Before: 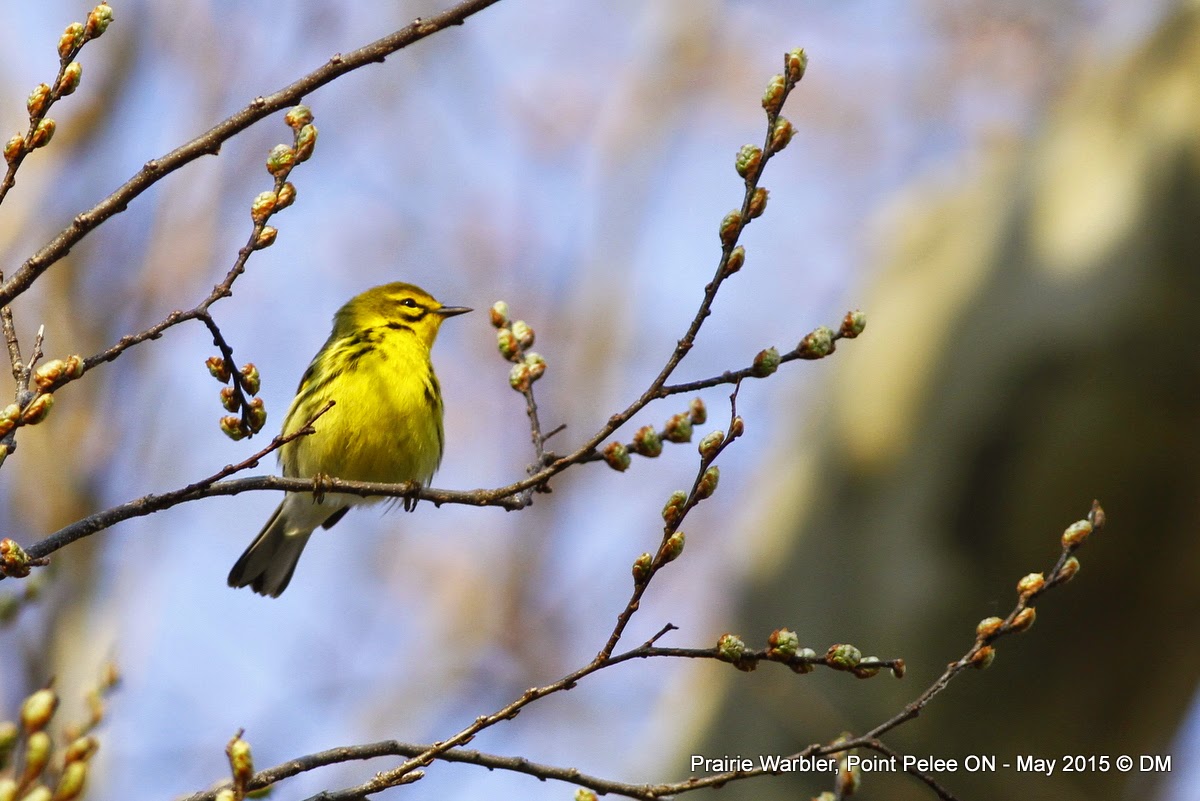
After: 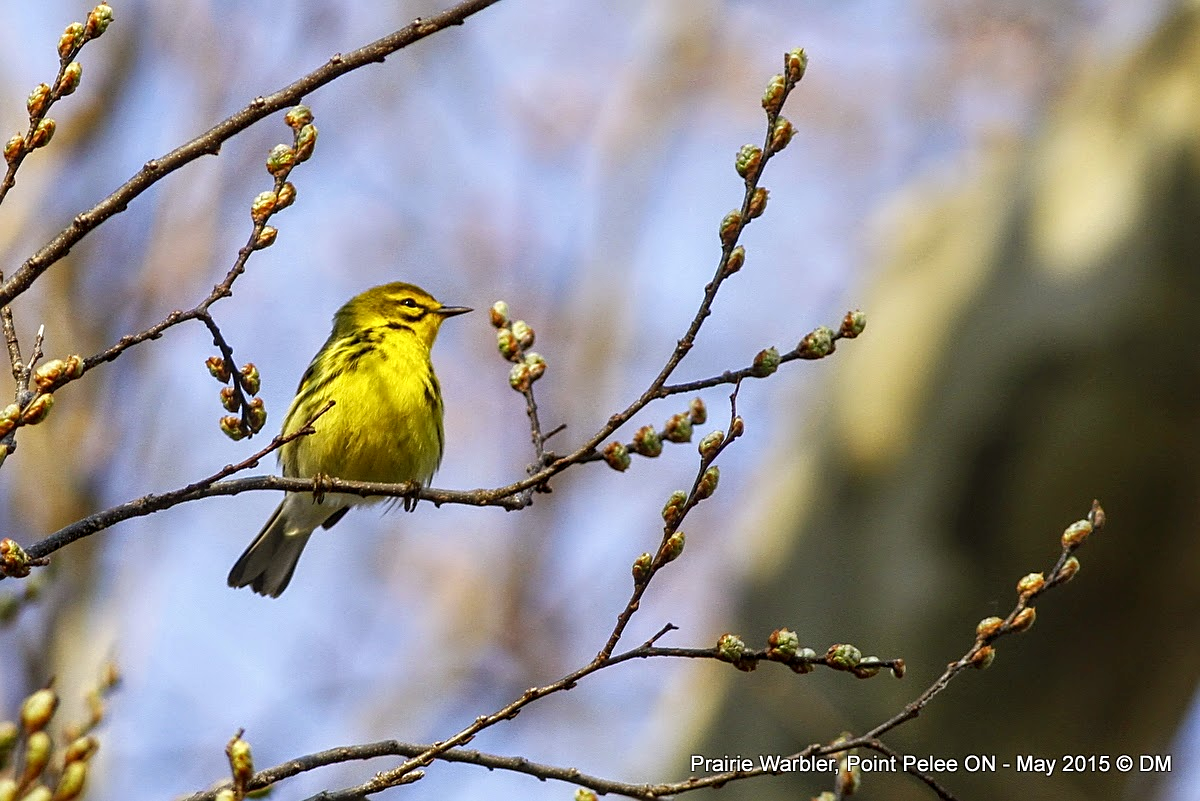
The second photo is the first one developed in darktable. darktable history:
local contrast: on, module defaults
sharpen: radius 1.95
